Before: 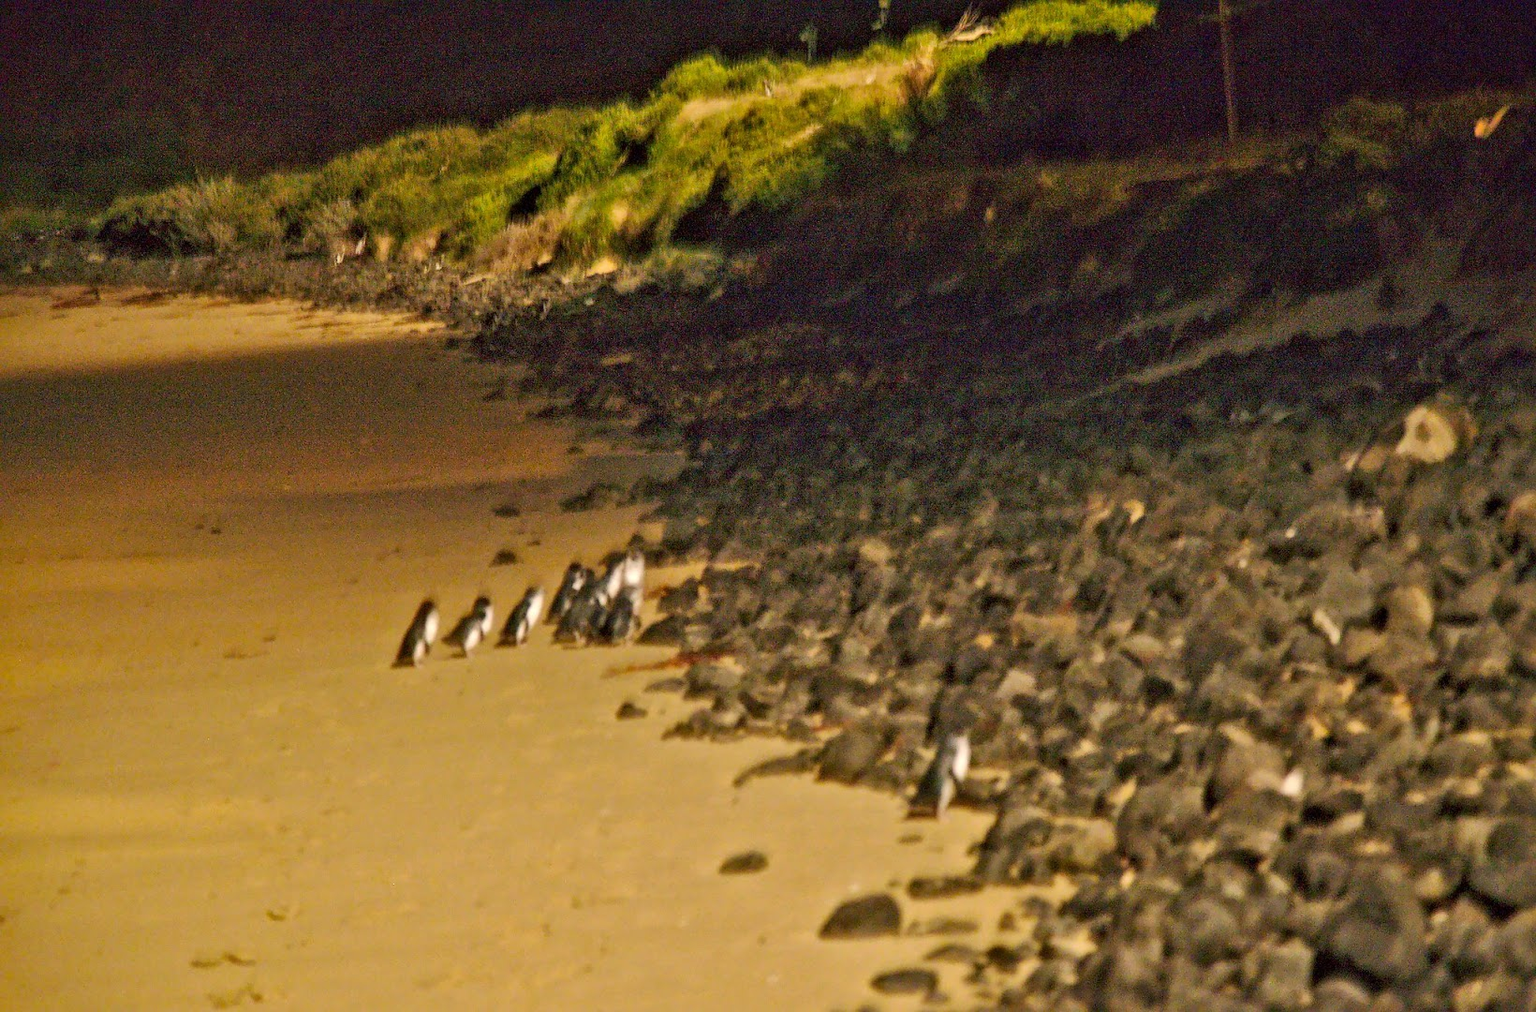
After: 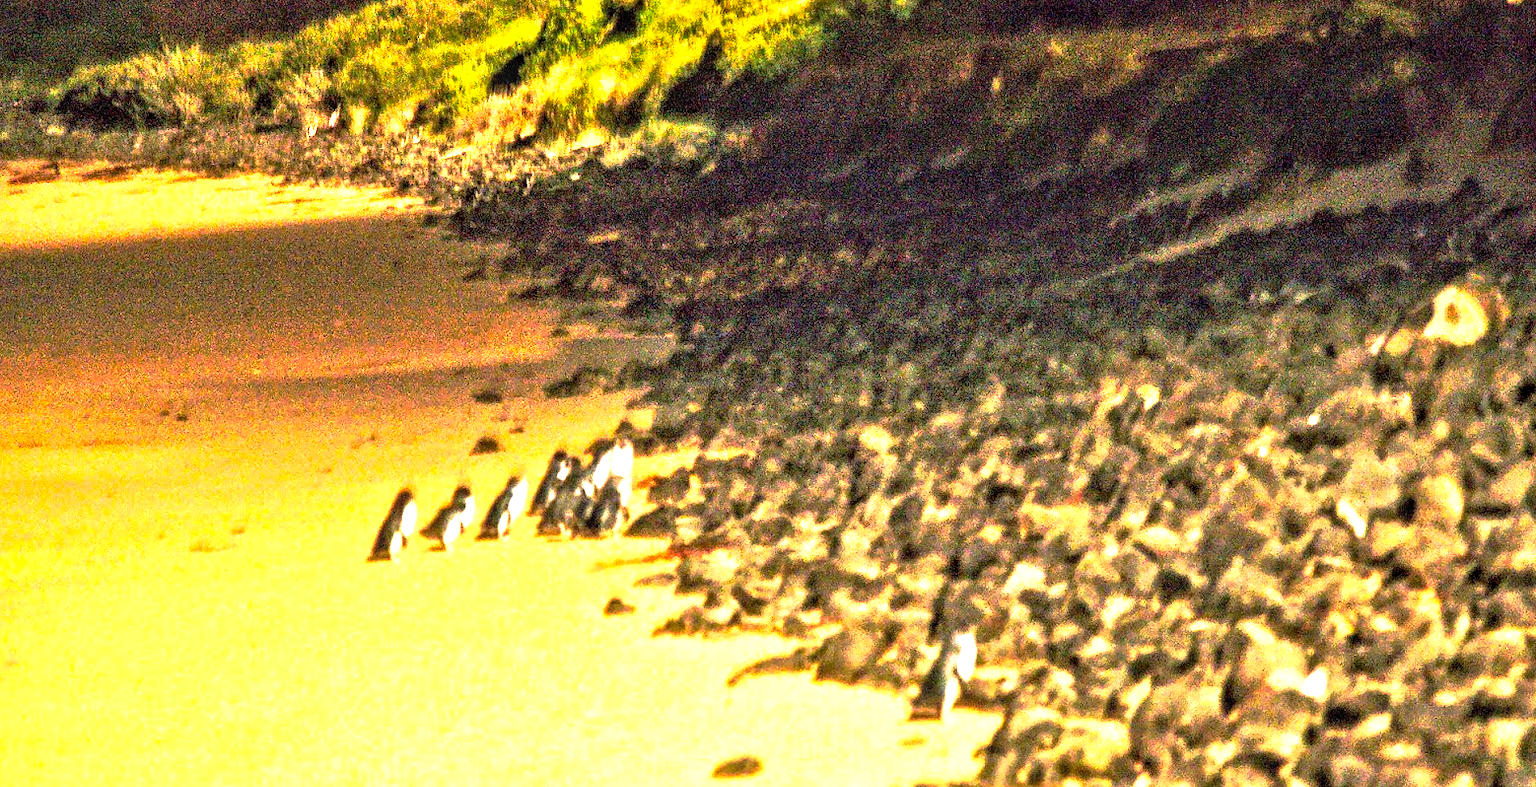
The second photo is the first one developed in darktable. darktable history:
local contrast: detail 130%
tone curve: curves: ch0 [(0, 0) (0.003, 0.003) (0.011, 0.011) (0.025, 0.024) (0.044, 0.043) (0.069, 0.068) (0.1, 0.097) (0.136, 0.133) (0.177, 0.173) (0.224, 0.219) (0.277, 0.271) (0.335, 0.327) (0.399, 0.39) (0.468, 0.457) (0.543, 0.582) (0.623, 0.655) (0.709, 0.734) (0.801, 0.817) (0.898, 0.906) (1, 1)], preserve colors none
crop and rotate: left 2.827%, top 13.351%, right 2.165%, bottom 12.584%
exposure: exposure 0.606 EV, compensate highlight preservation false
levels: levels [0.012, 0.367, 0.697]
